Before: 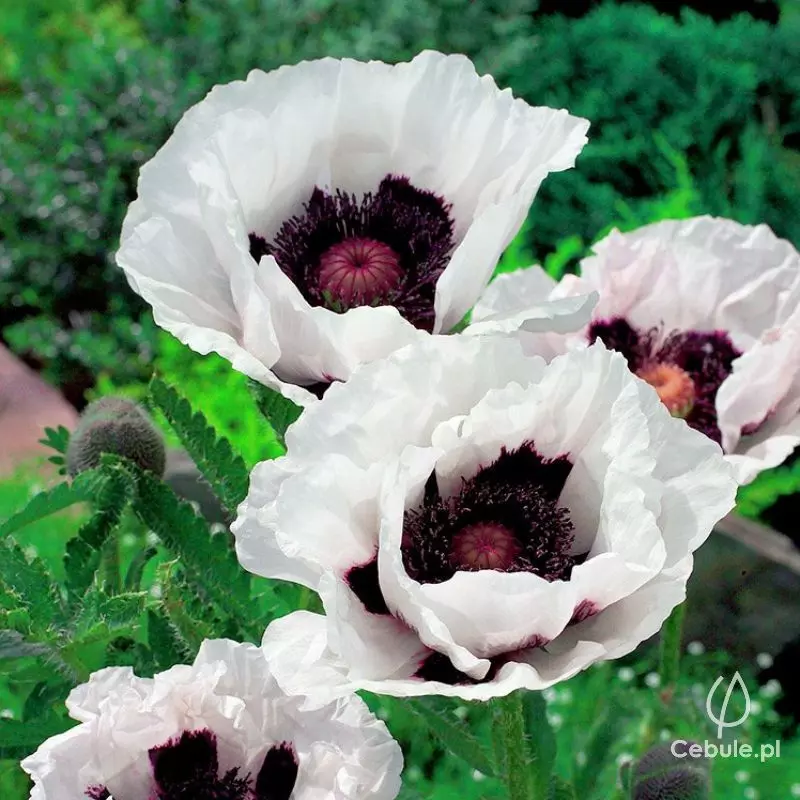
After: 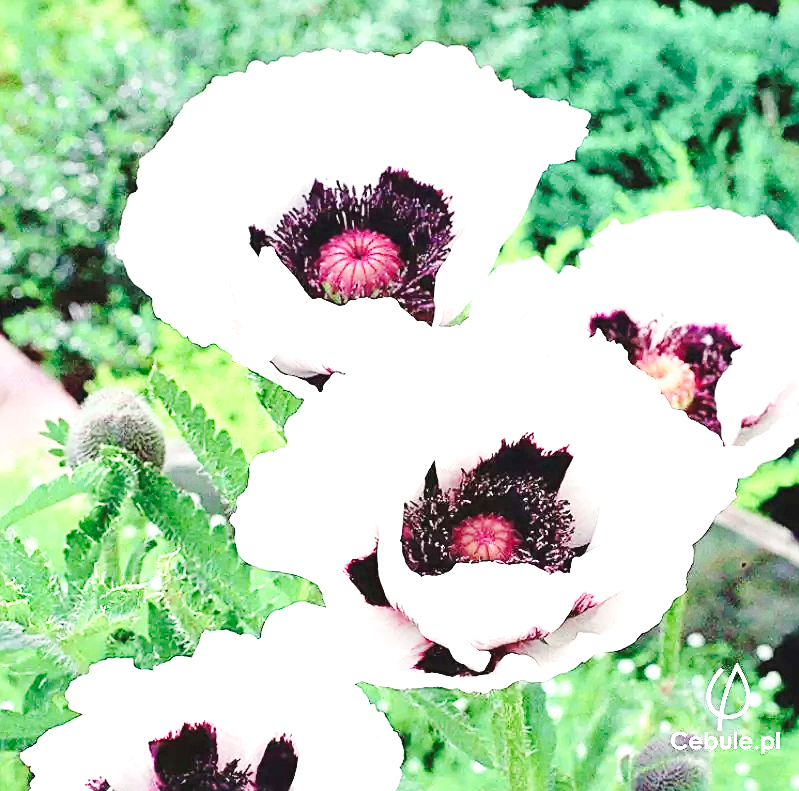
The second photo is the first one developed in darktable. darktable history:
color balance rgb: global vibrance 1%, saturation formula JzAzBz (2021)
crop: top 1.049%, right 0.001%
grain: coarseness 0.09 ISO, strength 16.61%
base curve: curves: ch0 [(0, 0.007) (0.028, 0.063) (0.121, 0.311) (0.46, 0.743) (0.859, 0.957) (1, 1)], preserve colors none
sharpen: on, module defaults
exposure: black level correction 0, exposure 1.675 EV, compensate exposure bias true, compensate highlight preservation false
